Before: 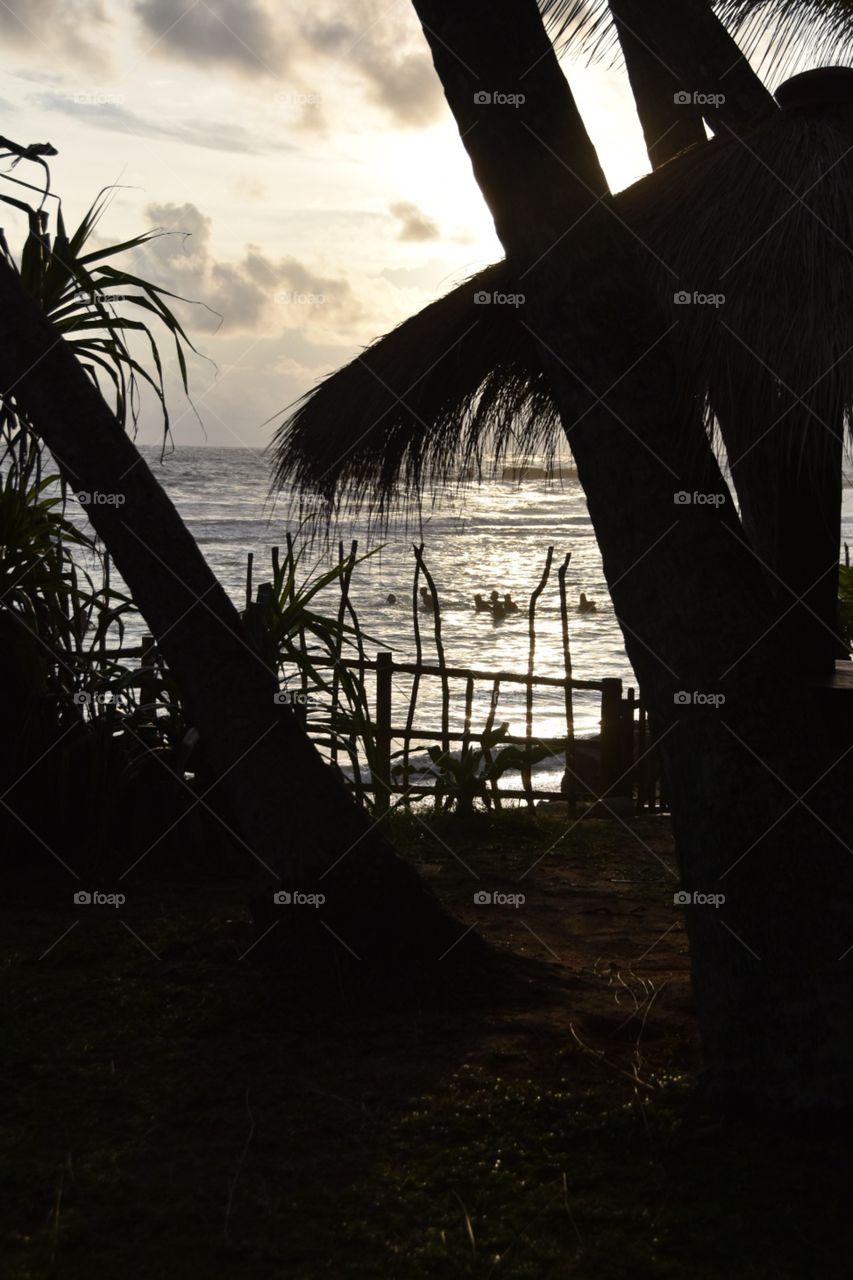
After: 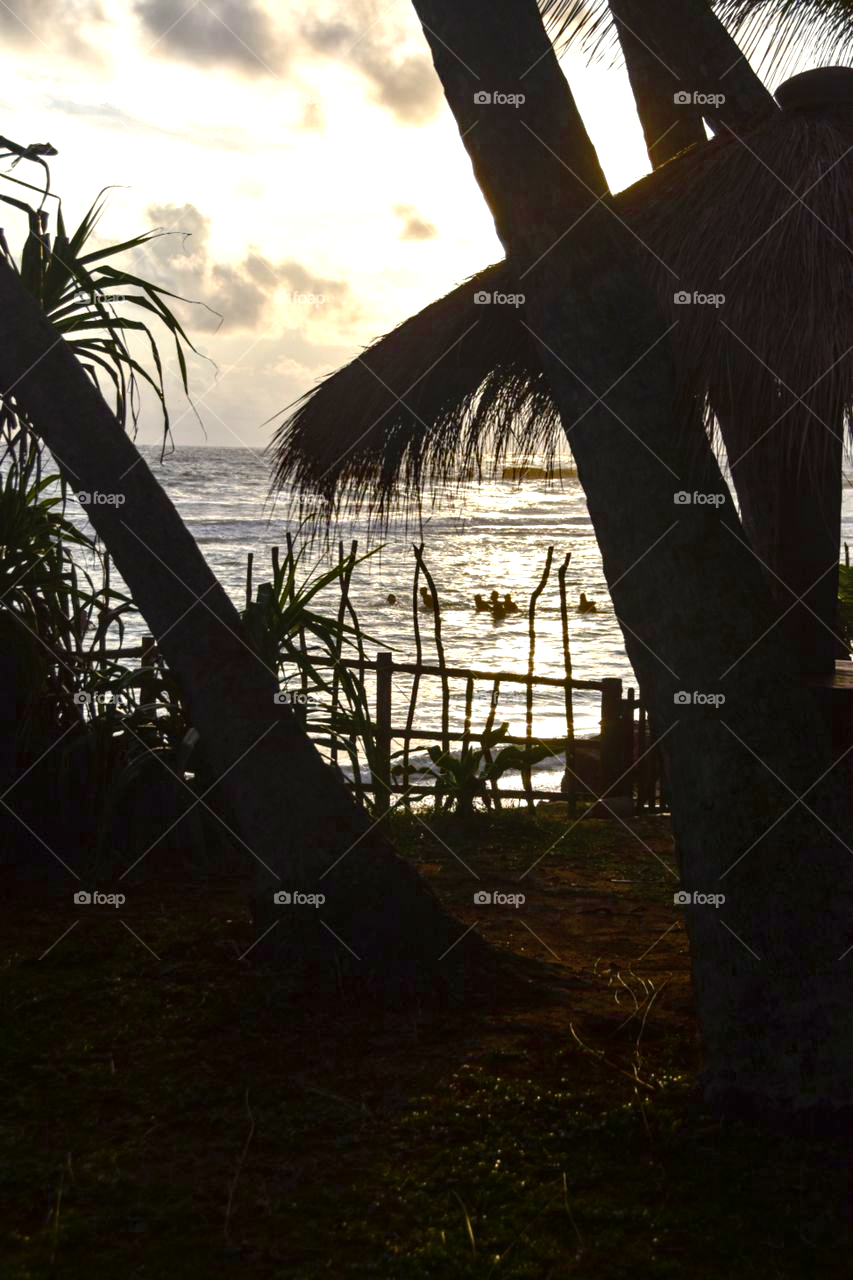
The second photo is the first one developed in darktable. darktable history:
local contrast: on, module defaults
exposure: black level correction 0, exposure 0.7 EV, compensate exposure bias true, compensate highlight preservation false
color balance rgb: perceptual saturation grading › global saturation 20%, perceptual saturation grading › highlights -14.023%, perceptual saturation grading › shadows 49.856%, global vibrance 15.808%, saturation formula JzAzBz (2021)
